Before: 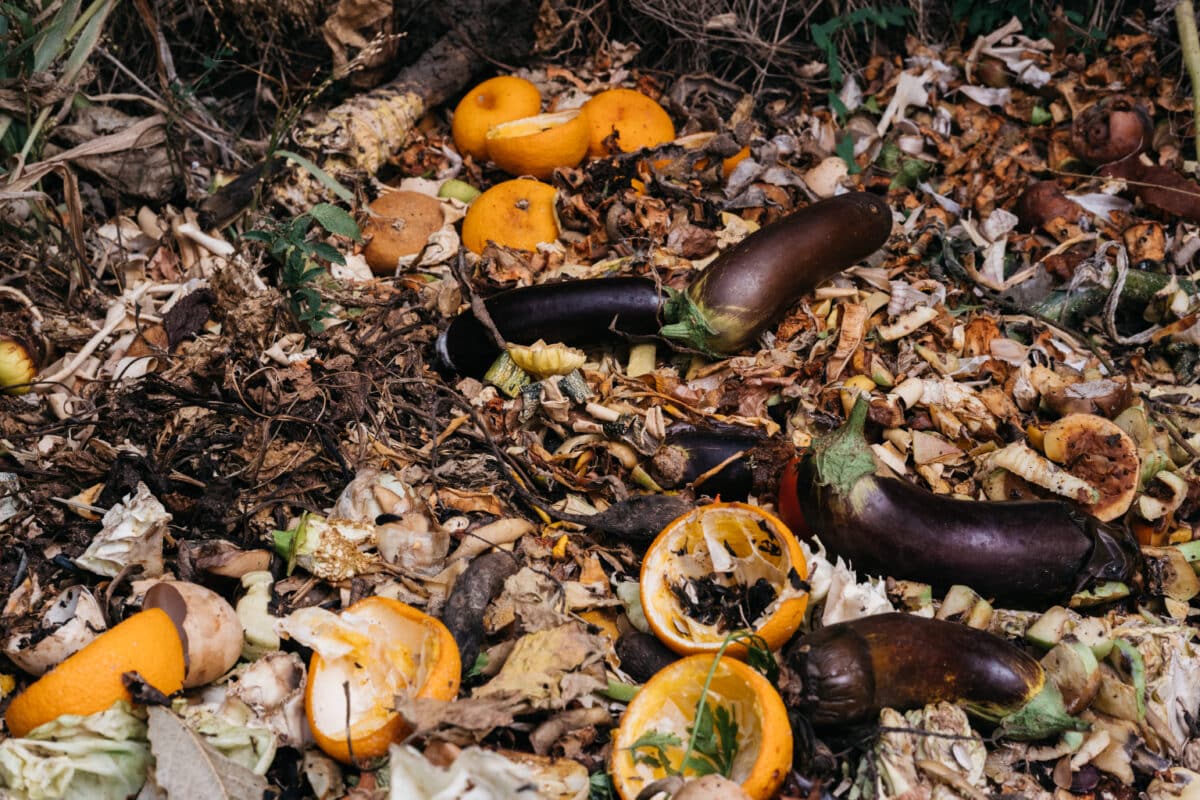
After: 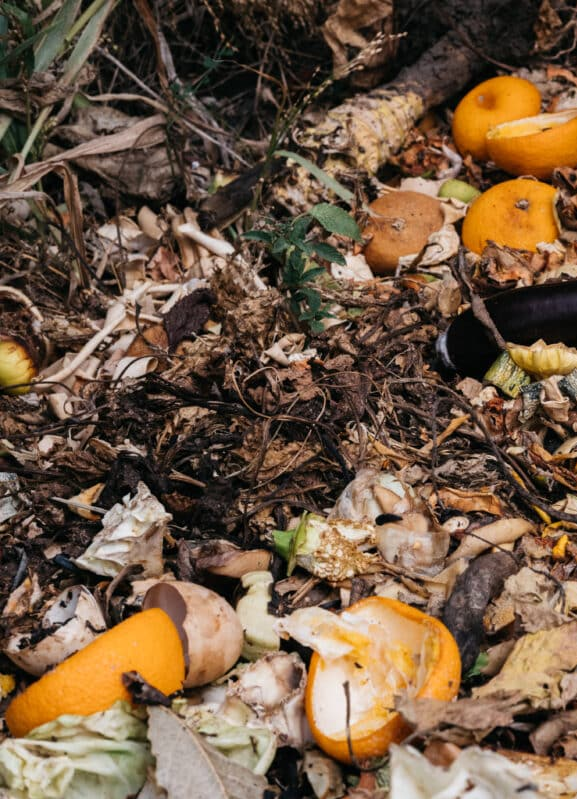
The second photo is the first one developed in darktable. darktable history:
crop and rotate: left 0.046%, top 0%, right 51.791%
